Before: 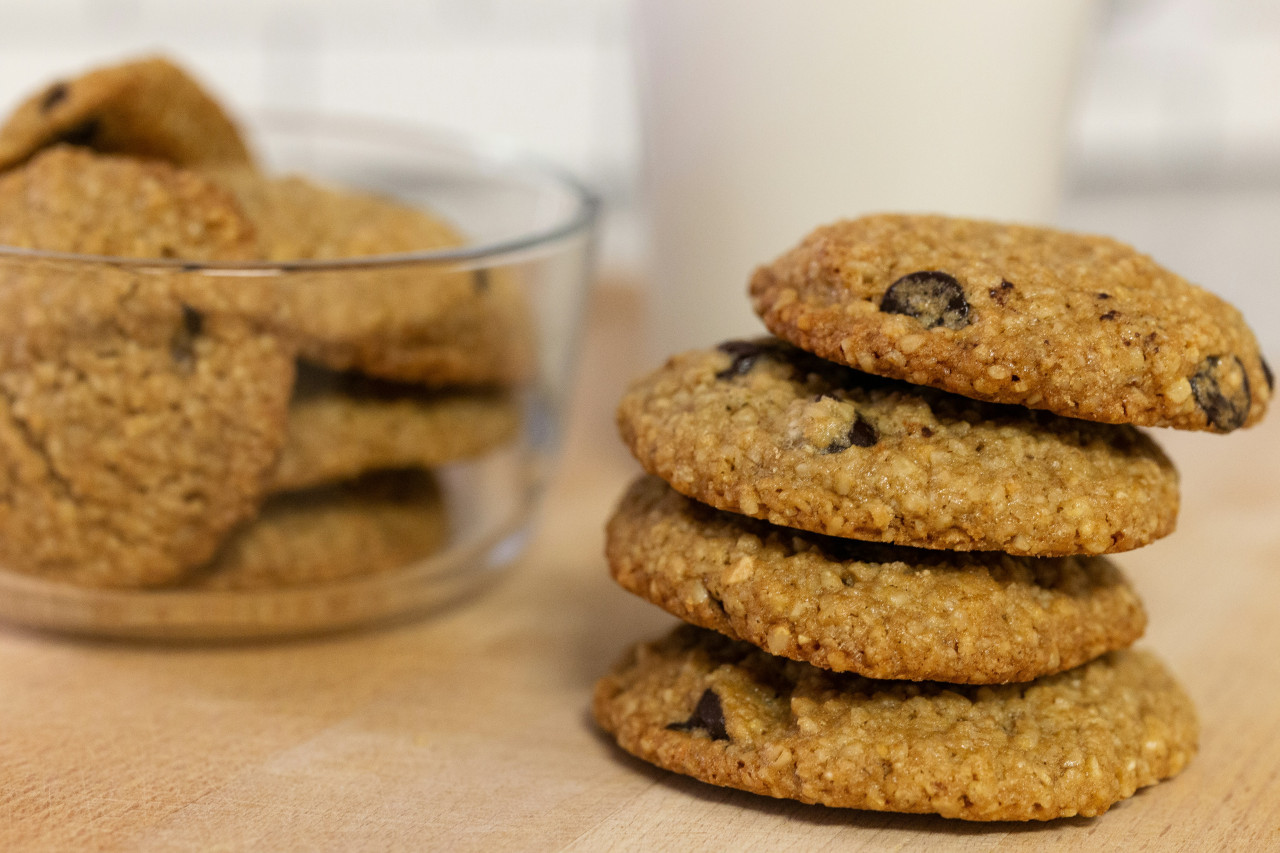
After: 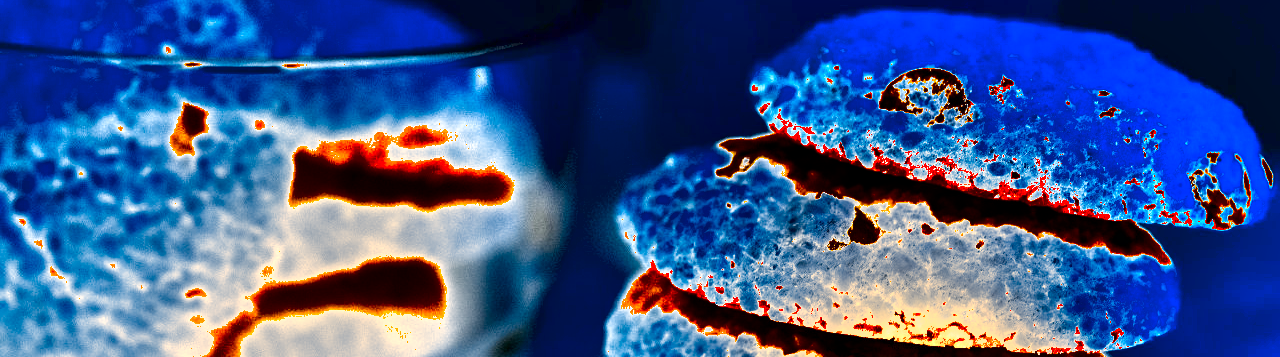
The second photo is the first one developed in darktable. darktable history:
levels: levels [0.012, 0.367, 0.697]
shadows and highlights: soften with gaussian
crop and rotate: top 23.84%, bottom 34.294%
color balance: lift [1, 1, 0.999, 1.001], gamma [1, 1.003, 1.005, 0.995], gain [1, 0.992, 0.988, 1.012], contrast 5%, output saturation 110%
local contrast: mode bilateral grid, contrast 20, coarseness 50, detail 120%, midtone range 0.2
exposure: black level correction 0, exposure 1.675 EV, compensate exposure bias true, compensate highlight preservation false
color balance rgb: linear chroma grading › global chroma 8.12%, perceptual saturation grading › global saturation 9.07%, perceptual saturation grading › highlights -13.84%, perceptual saturation grading › mid-tones 14.88%, perceptual saturation grading › shadows 22.8%, perceptual brilliance grading › highlights 2.61%, global vibrance 12.07%
tone equalizer: -8 EV -0.417 EV, -7 EV -0.389 EV, -6 EV -0.333 EV, -5 EV -0.222 EV, -3 EV 0.222 EV, -2 EV 0.333 EV, -1 EV 0.389 EV, +0 EV 0.417 EV, edges refinement/feathering 500, mask exposure compensation -1.57 EV, preserve details no
